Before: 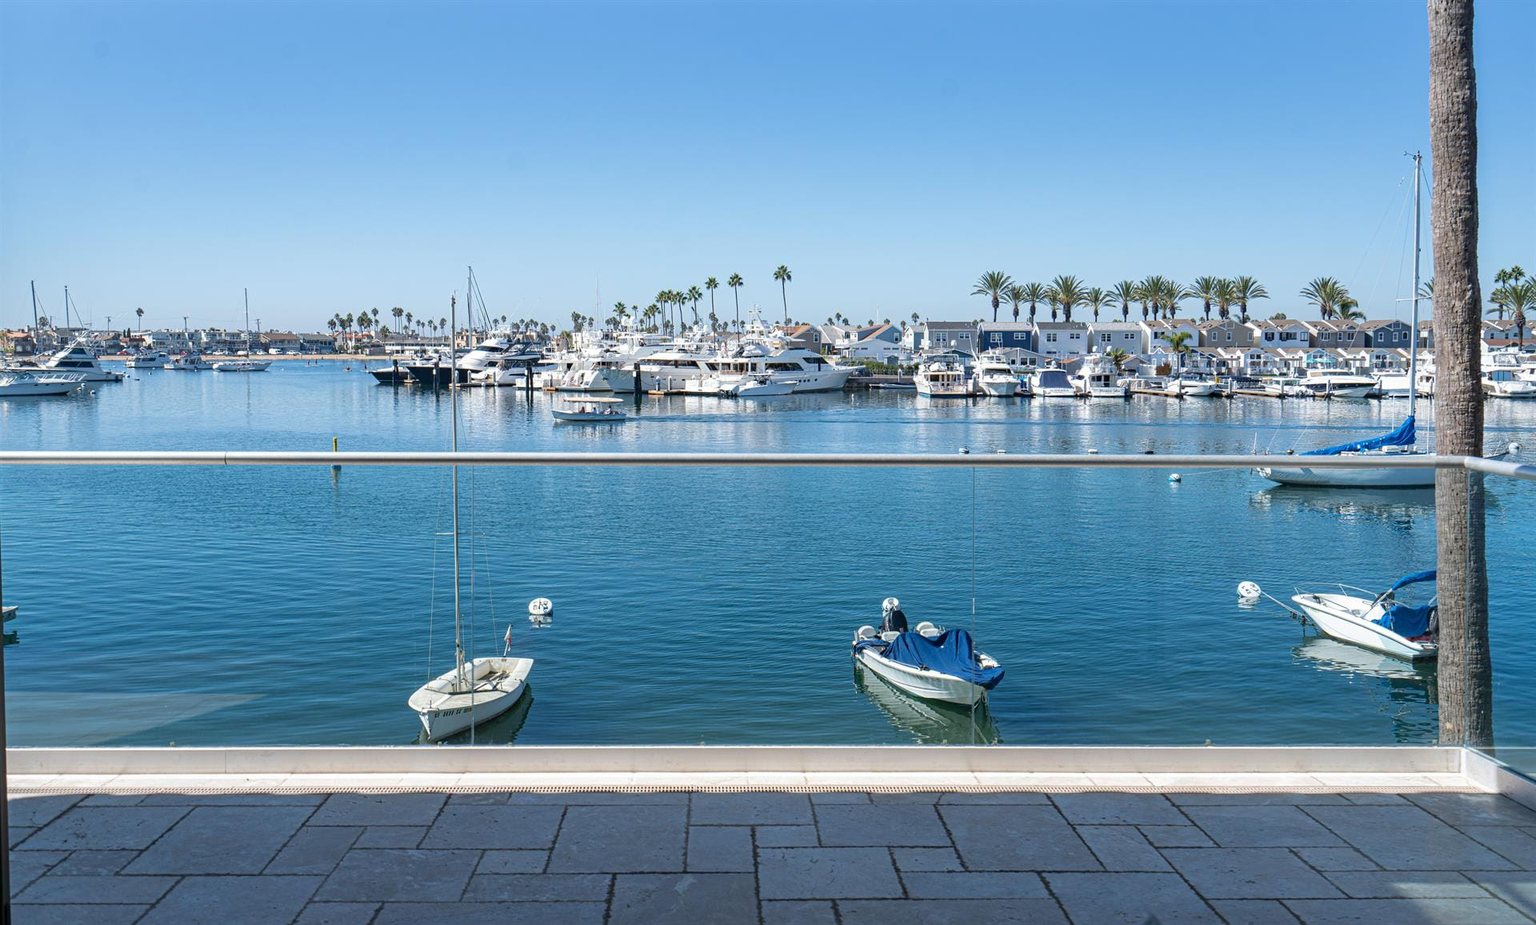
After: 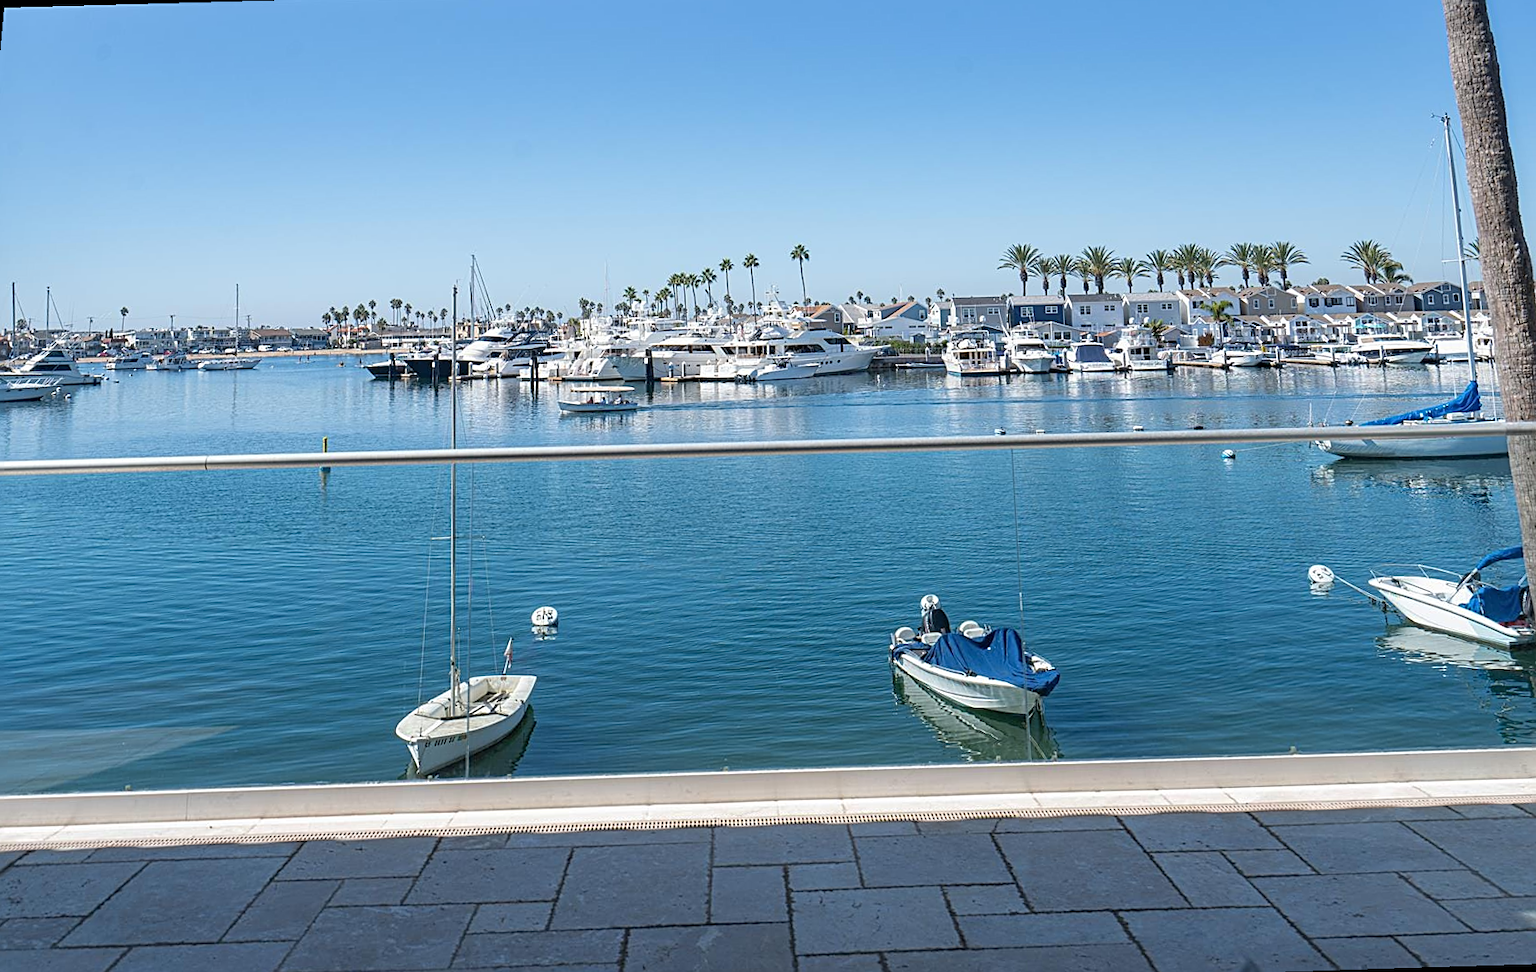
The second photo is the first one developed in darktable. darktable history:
rotate and perspective: rotation -1.68°, lens shift (vertical) -0.146, crop left 0.049, crop right 0.912, crop top 0.032, crop bottom 0.96
local contrast: mode bilateral grid, contrast 100, coarseness 100, detail 94%, midtone range 0.2
sharpen: on, module defaults
